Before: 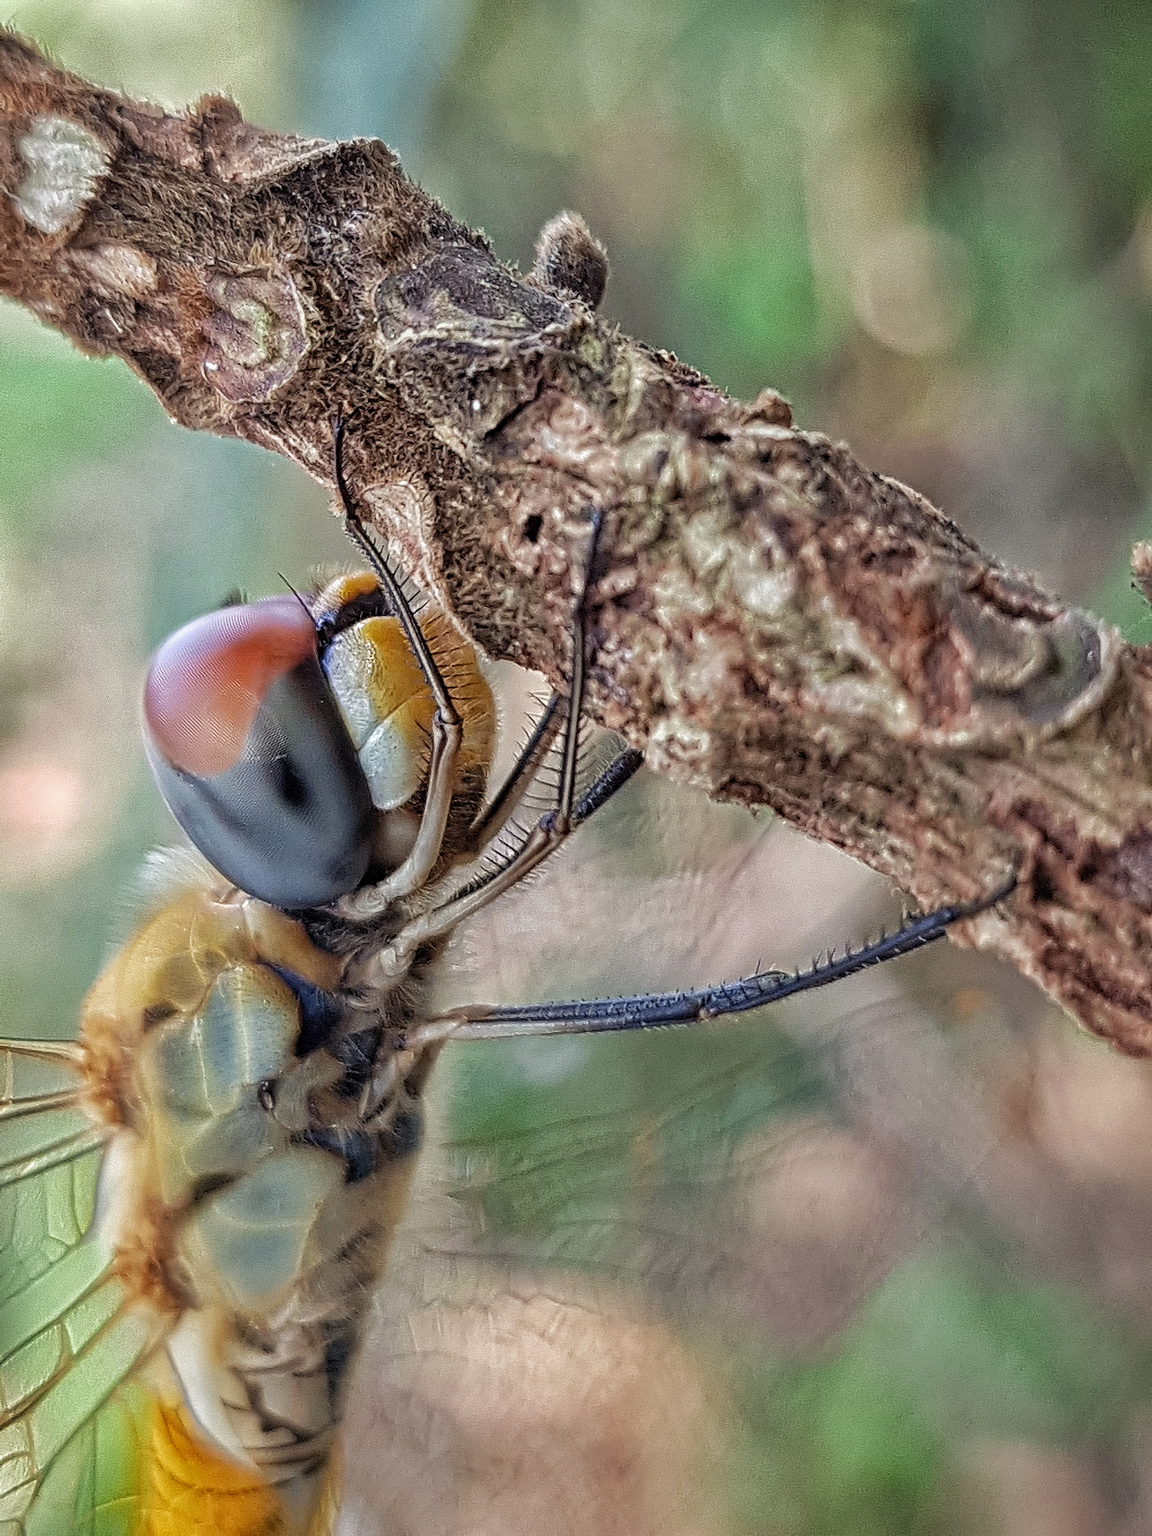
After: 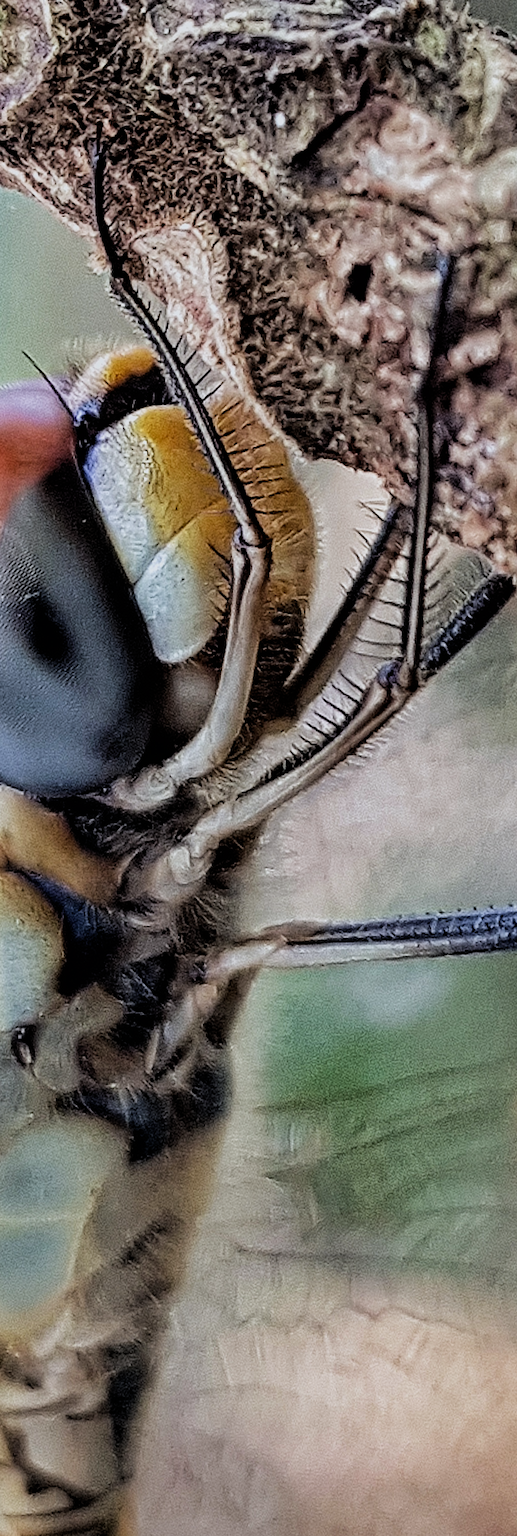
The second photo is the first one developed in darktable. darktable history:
rotate and perspective: rotation -1.32°, lens shift (horizontal) -0.031, crop left 0.015, crop right 0.985, crop top 0.047, crop bottom 0.982
white balance: red 0.974, blue 1.044
filmic rgb: black relative exposure -5 EV, hardness 2.88, contrast 1.3
crop and rotate: left 21.77%, top 18.528%, right 44.676%, bottom 2.997%
